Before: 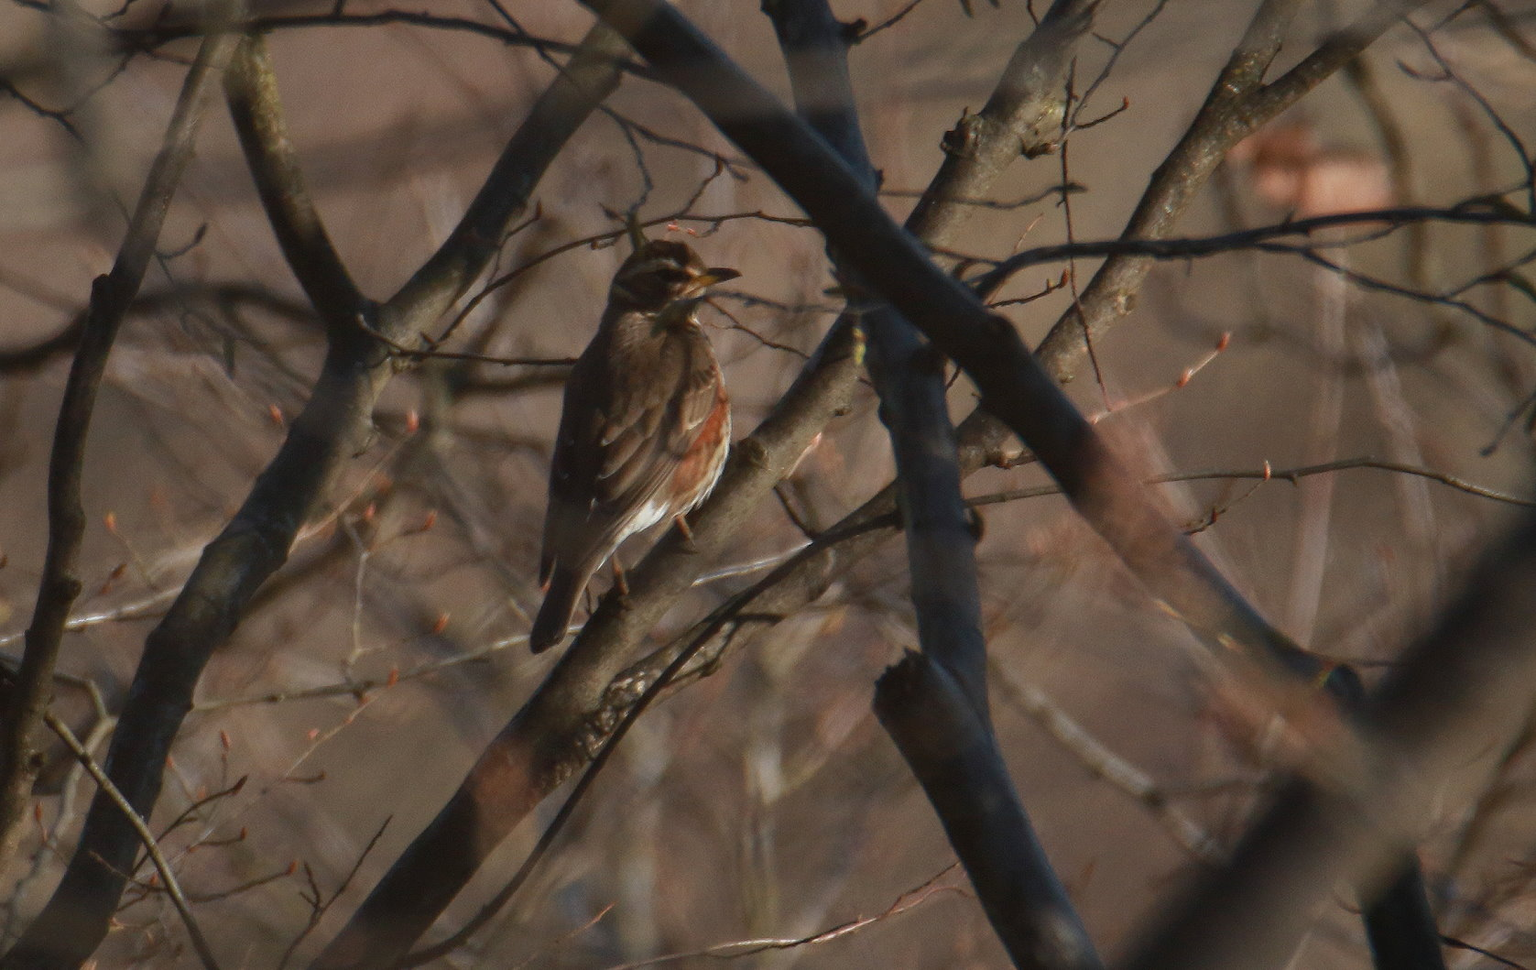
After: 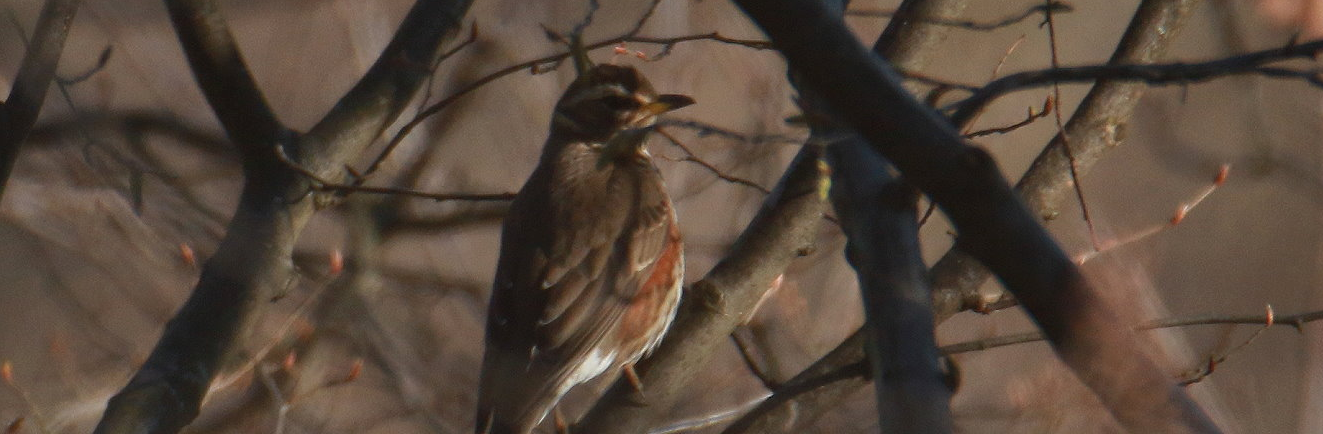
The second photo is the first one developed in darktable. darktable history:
crop: left 6.821%, top 18.789%, right 14.266%, bottom 40.164%
